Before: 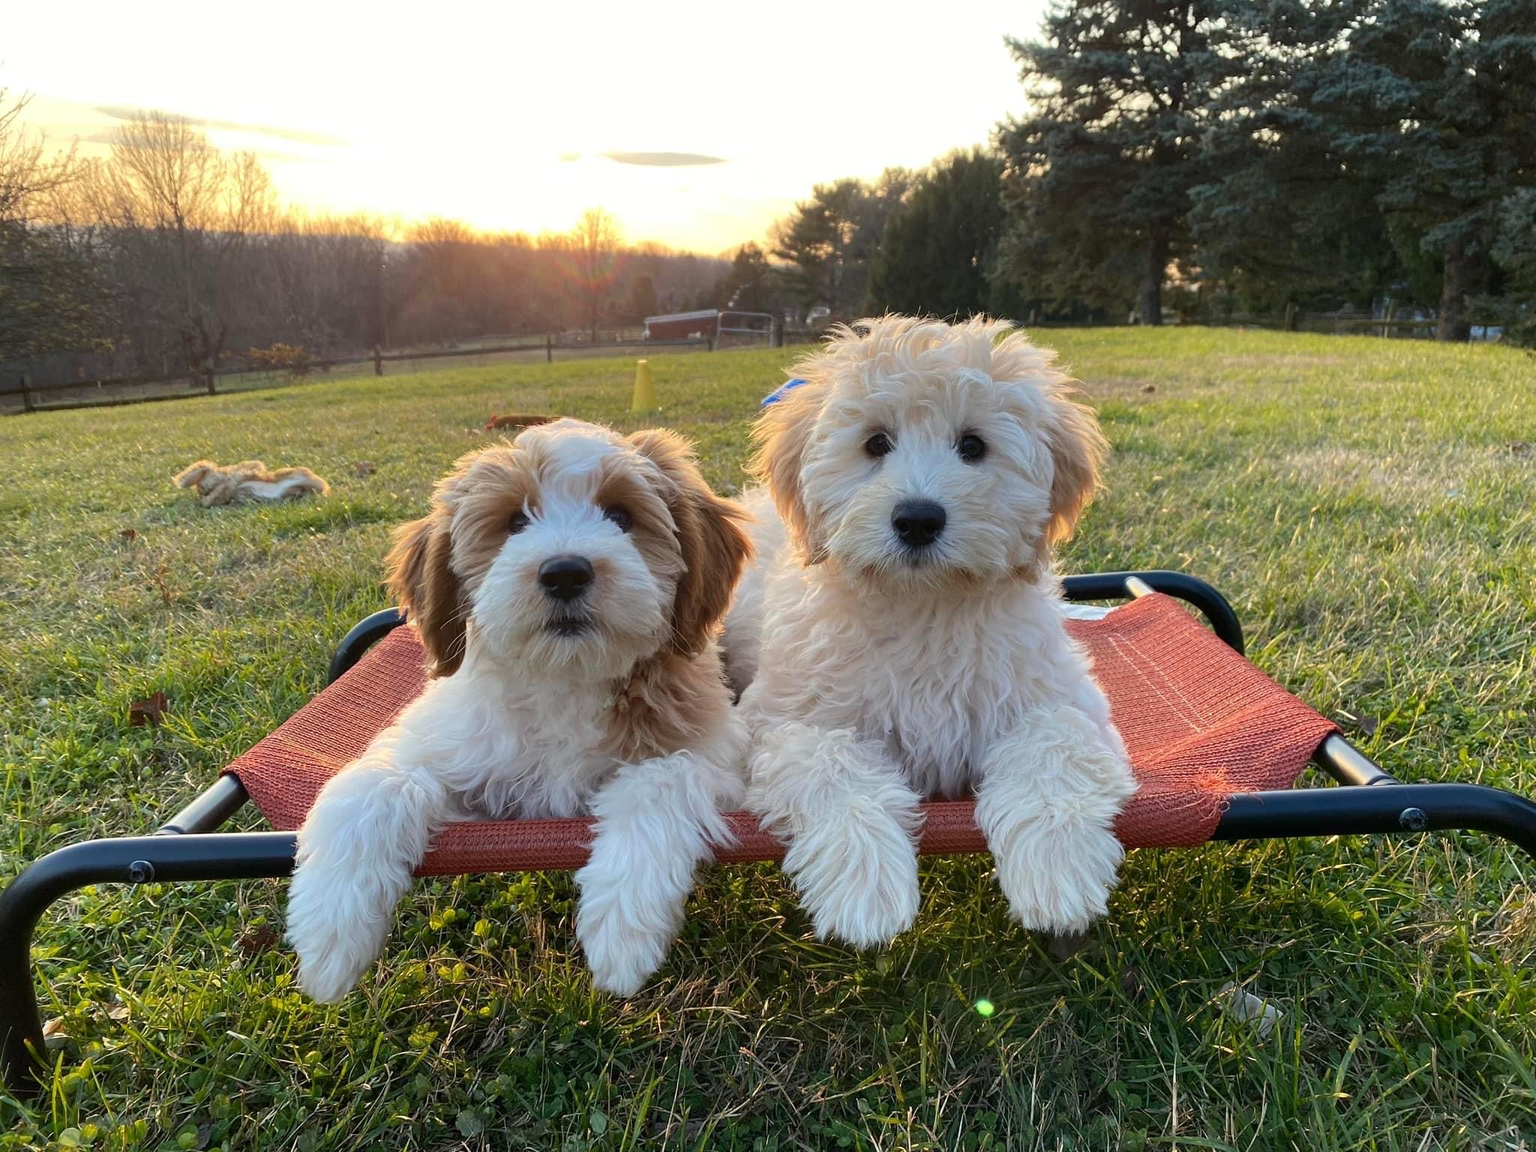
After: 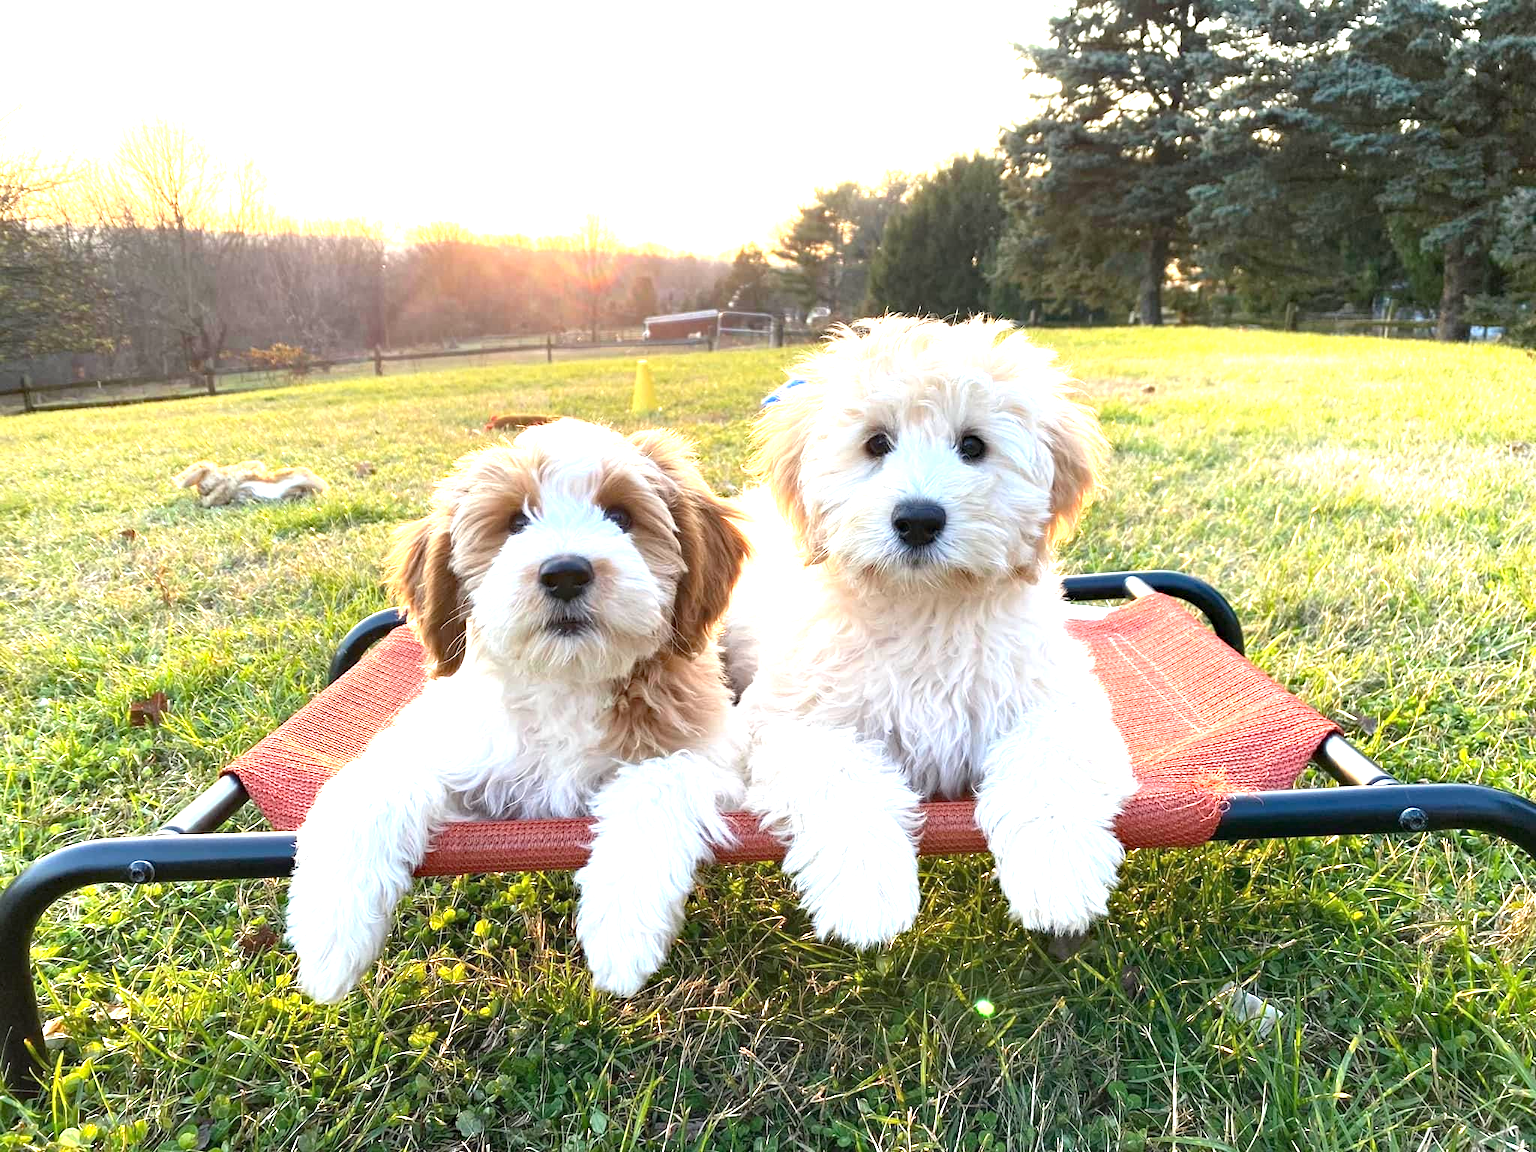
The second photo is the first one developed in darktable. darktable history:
exposure: black level correction 0, exposure 1.6 EV, compensate exposure bias true, compensate highlight preservation false
haze removal: adaptive false
